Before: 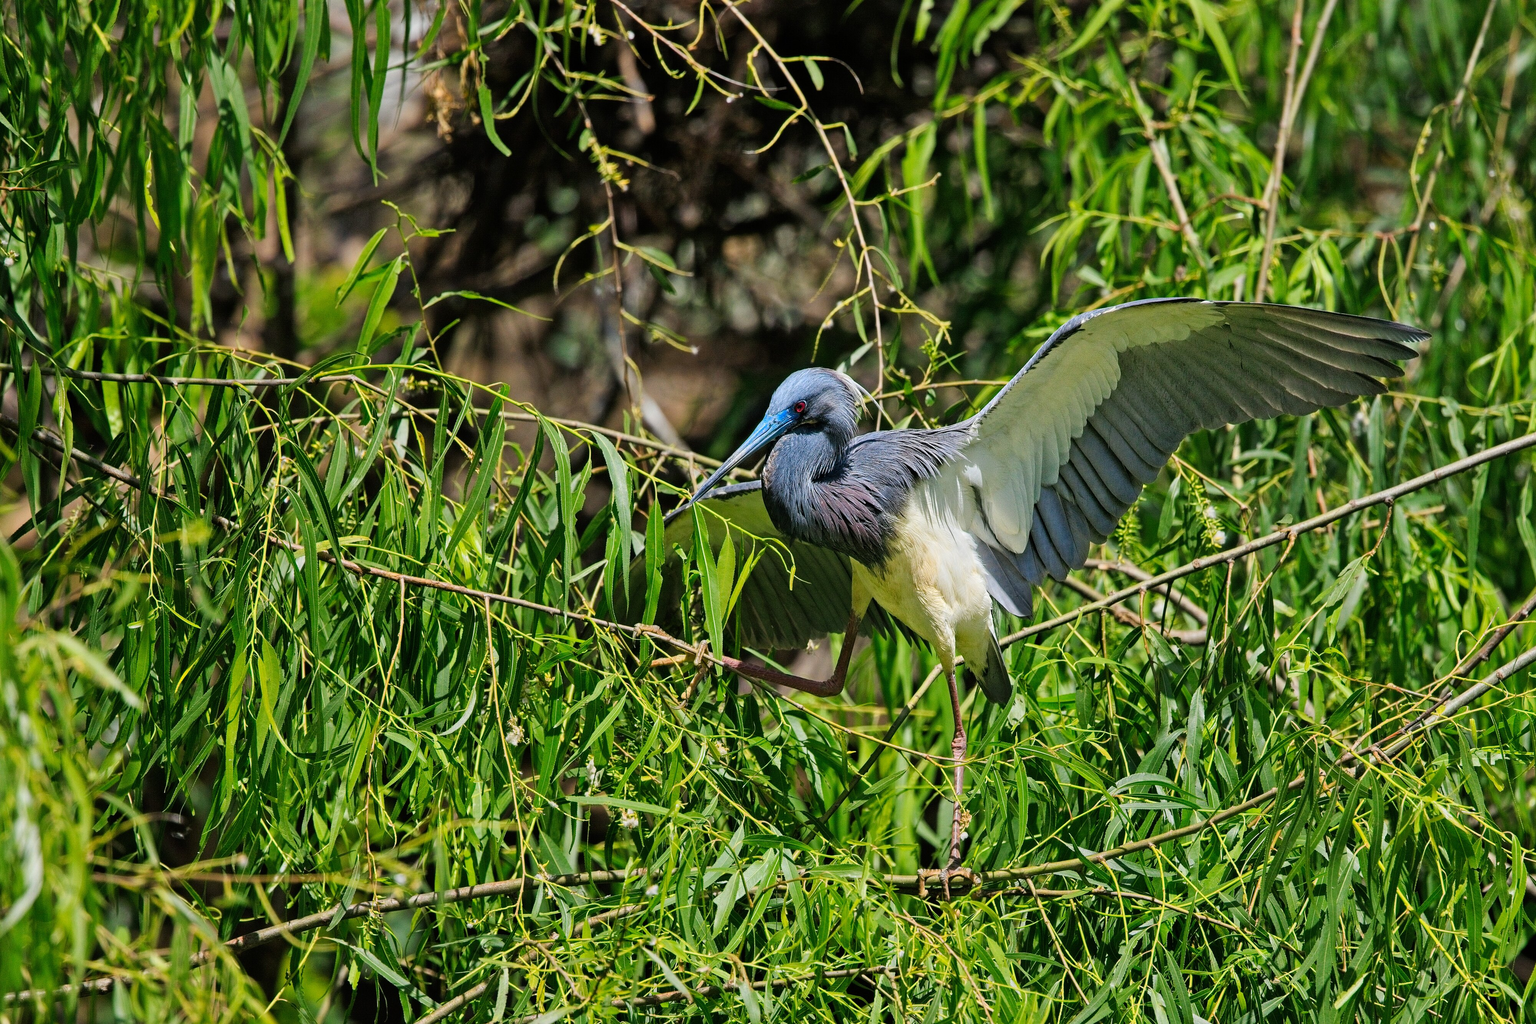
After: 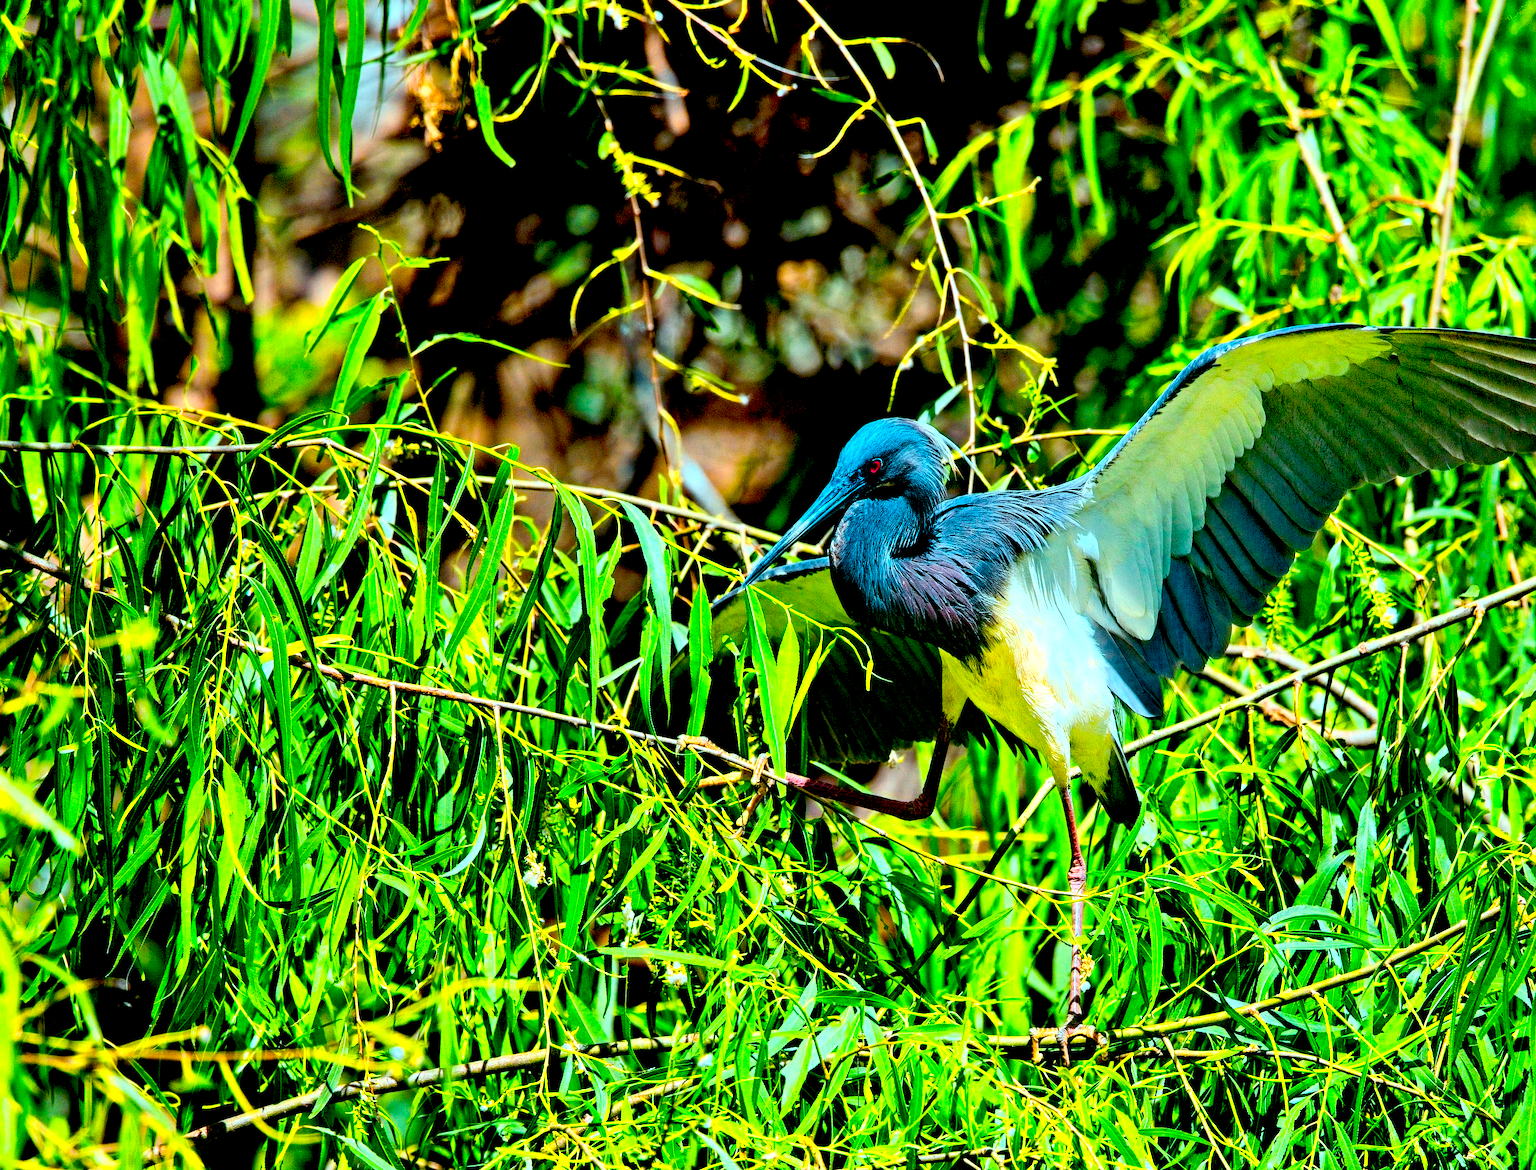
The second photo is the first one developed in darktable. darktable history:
exposure: black level correction 0.029, exposure -0.075 EV, compensate highlight preservation false
color balance rgb: global offset › luminance -0.406%, perceptual saturation grading › global saturation -0.124%, global vibrance 14.551%
contrast brightness saturation: contrast 0.143
crop and rotate: angle 1.14°, left 4.067%, top 1.057%, right 11.658%, bottom 2.582%
color calibration: output R [1.422, -0.35, -0.252, 0], output G [-0.238, 1.259, -0.084, 0], output B [-0.081, -0.196, 1.58, 0], output brightness [0.49, 0.671, -0.57, 0], illuminant same as pipeline (D50), adaptation XYZ, x 0.346, y 0.358, temperature 5010.56 K
